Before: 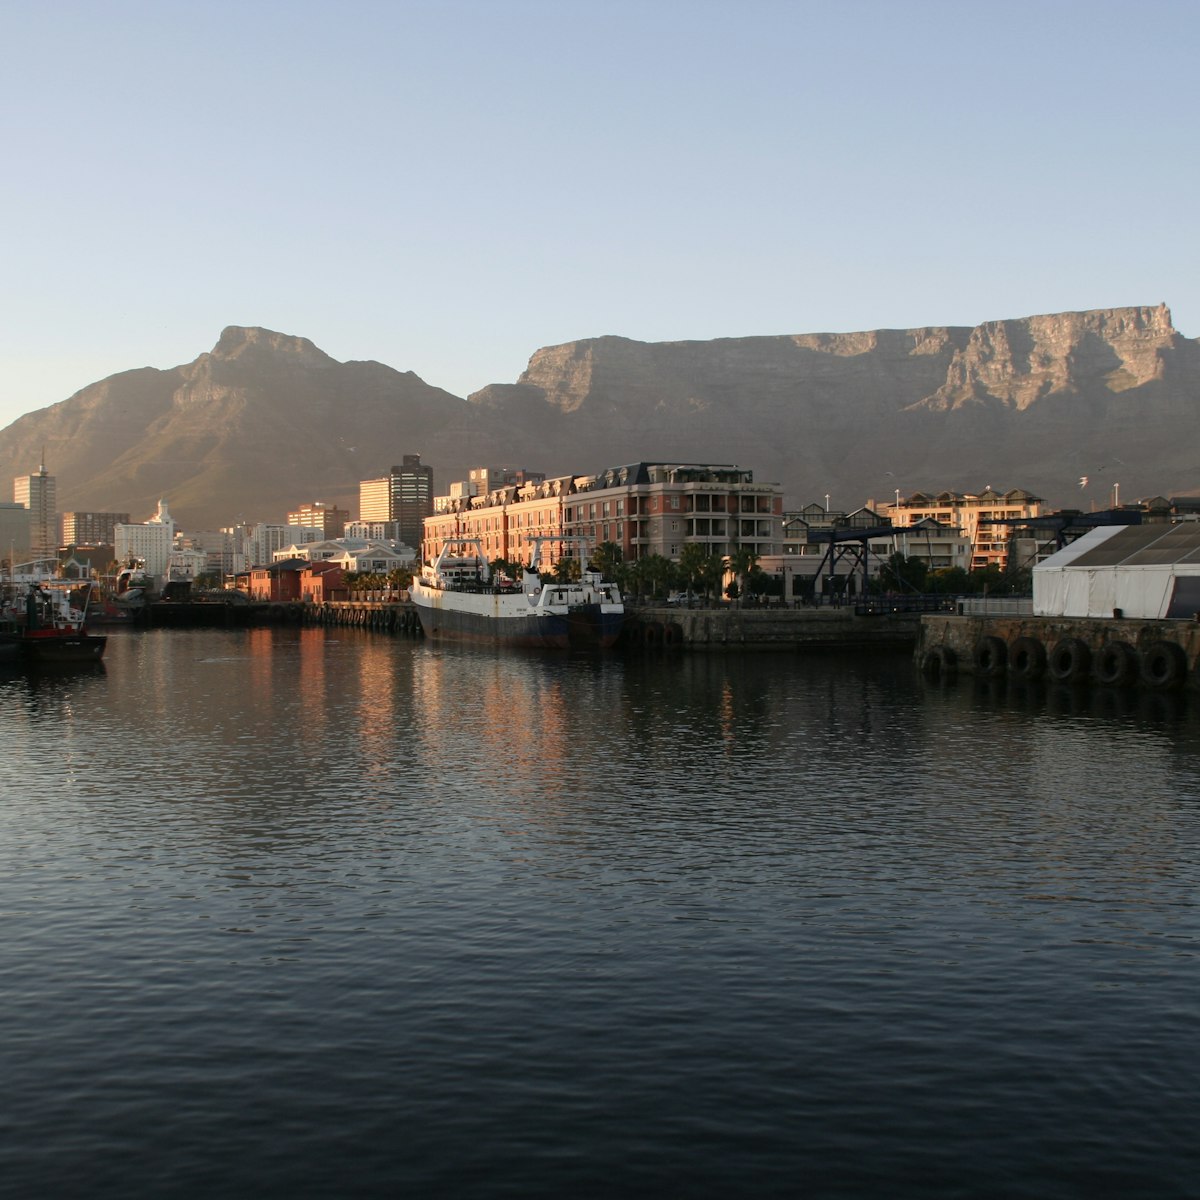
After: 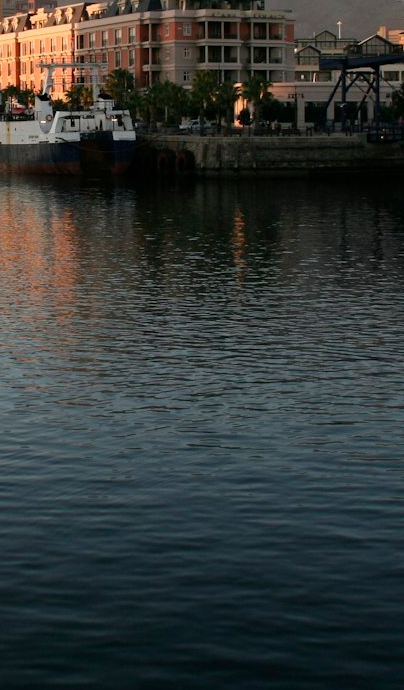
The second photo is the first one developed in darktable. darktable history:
crop: left 40.69%, top 39.441%, right 25.605%, bottom 2.987%
